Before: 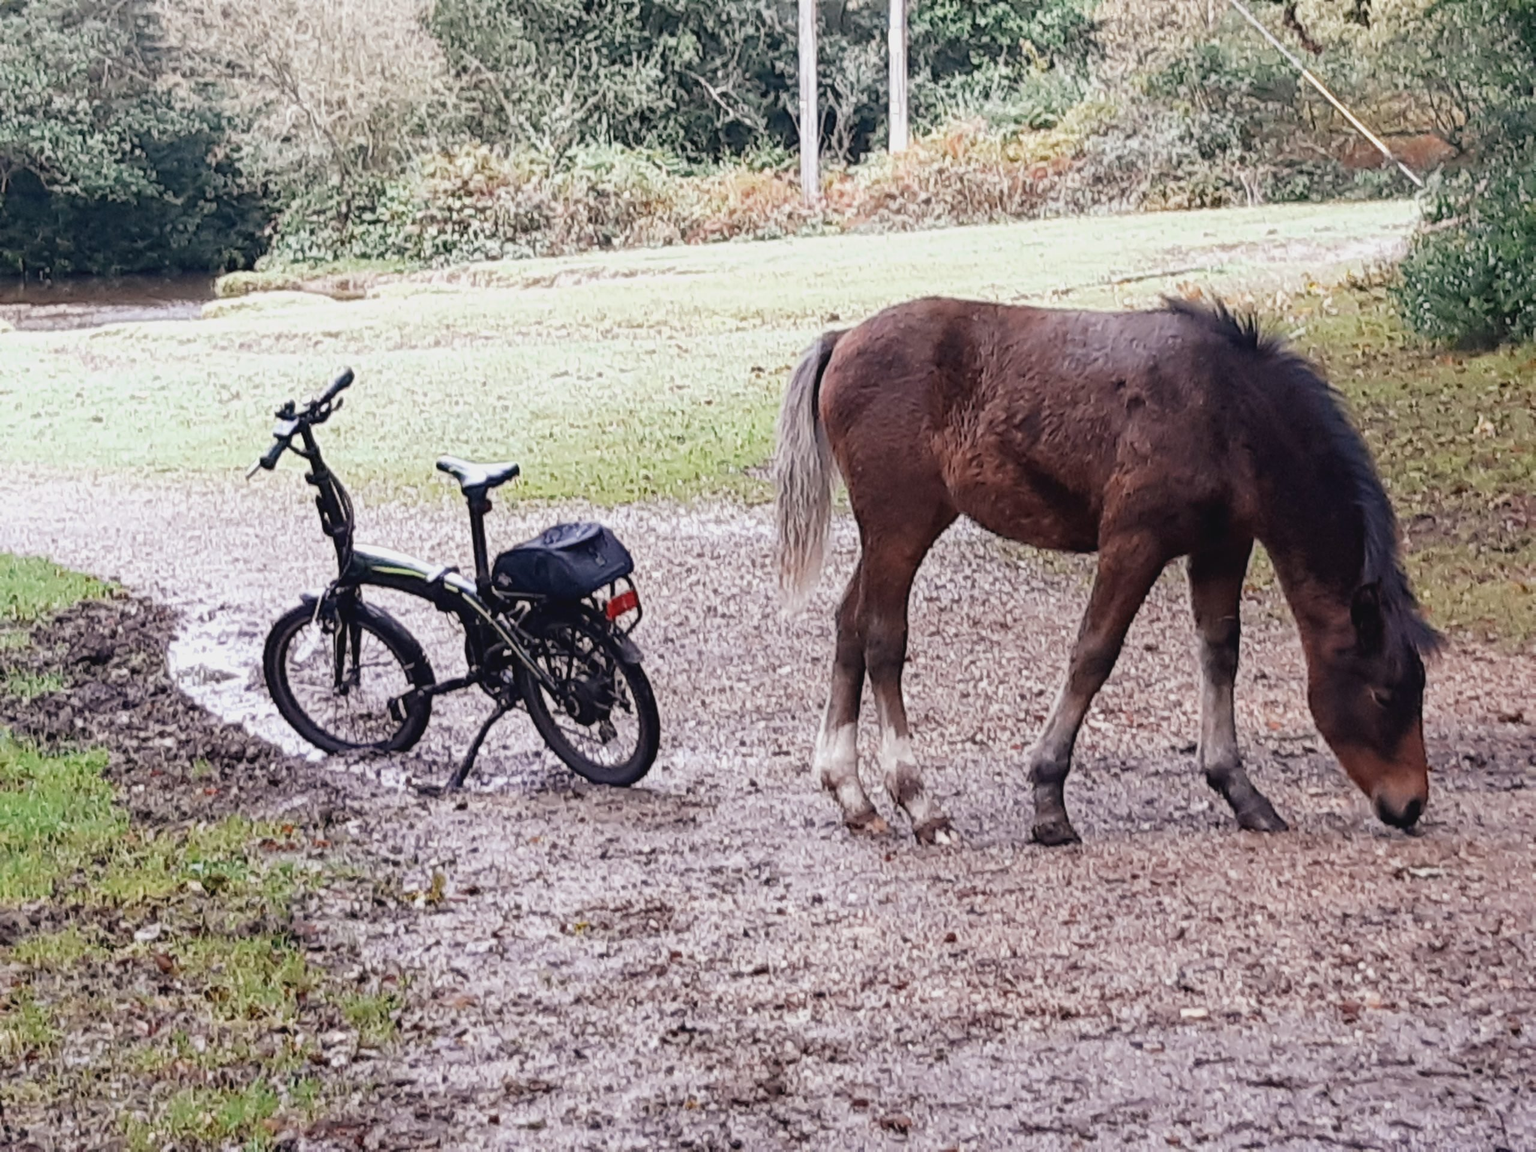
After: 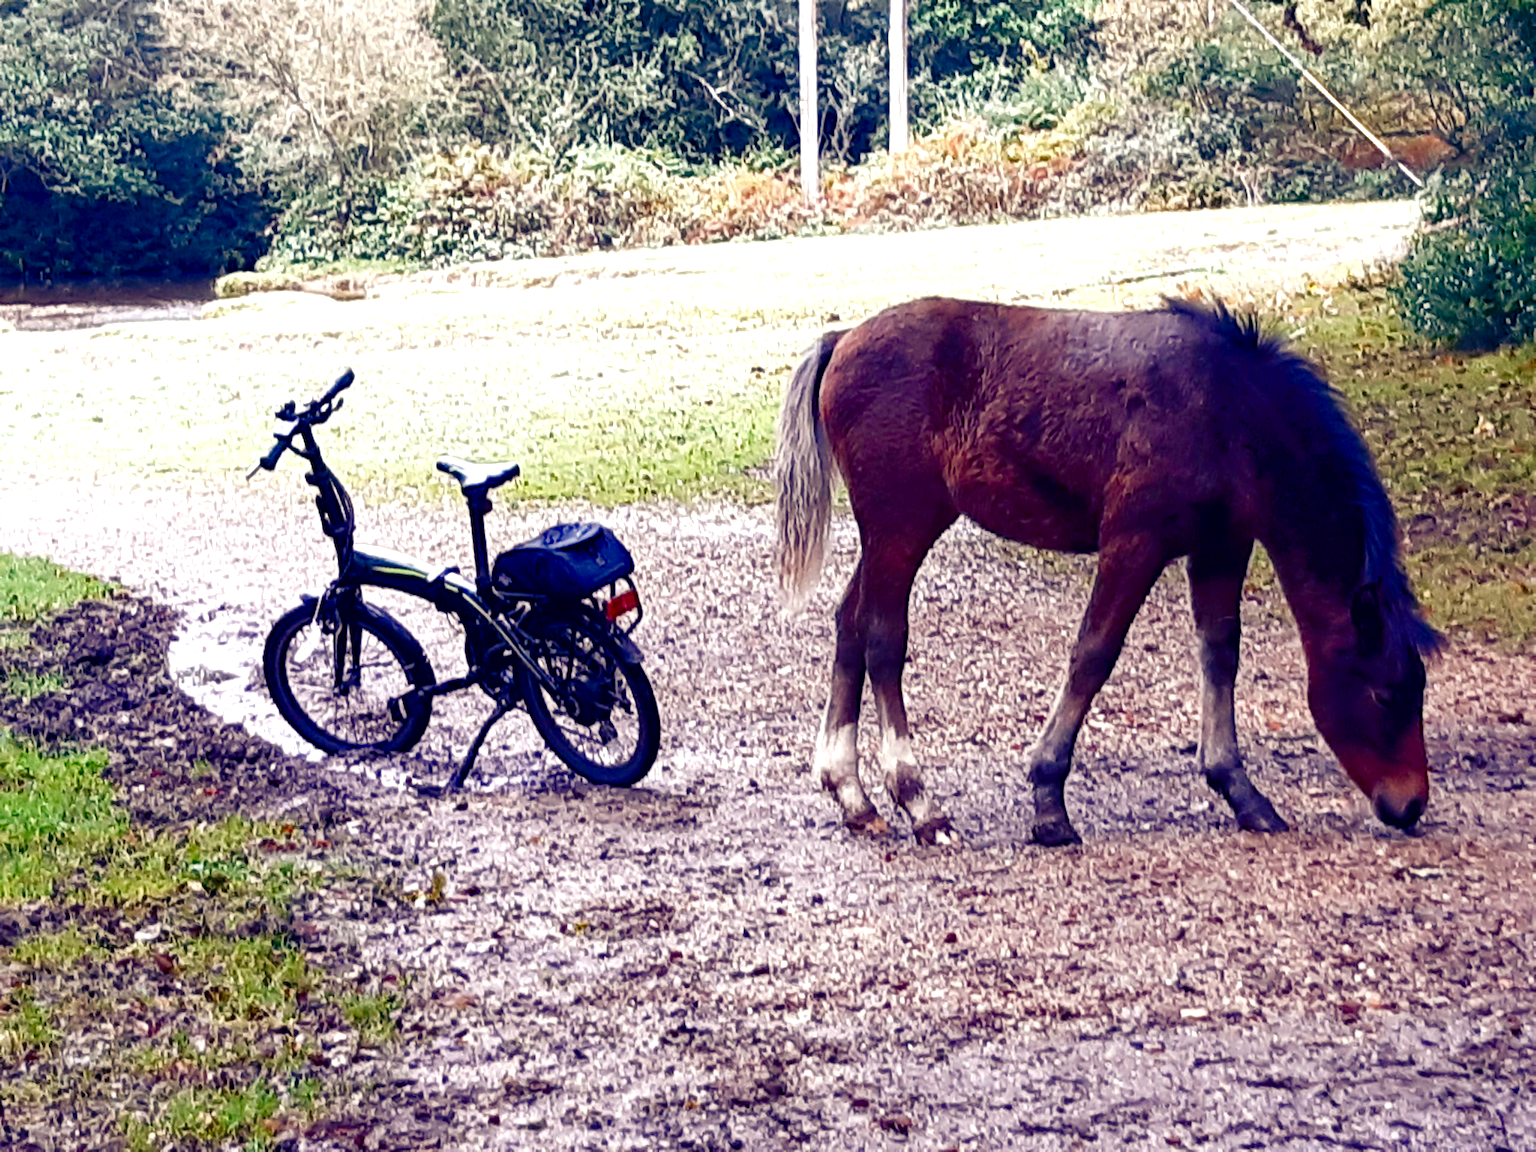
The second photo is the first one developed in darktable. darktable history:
contrast brightness saturation: brightness -0.25, saturation 0.2
exposure: black level correction 0.001, exposure 0.5 EV, compensate exposure bias true, compensate highlight preservation false
color balance rgb: shadows lift › luminance -28.76%, shadows lift › chroma 15%, shadows lift › hue 270°, power › chroma 1%, power › hue 255°, highlights gain › luminance 7.14%, highlights gain › chroma 2%, highlights gain › hue 90°, global offset › luminance -0.29%, global offset › hue 260°, perceptual saturation grading › global saturation 20%, perceptual saturation grading › highlights -13.92%, perceptual saturation grading › shadows 50%
